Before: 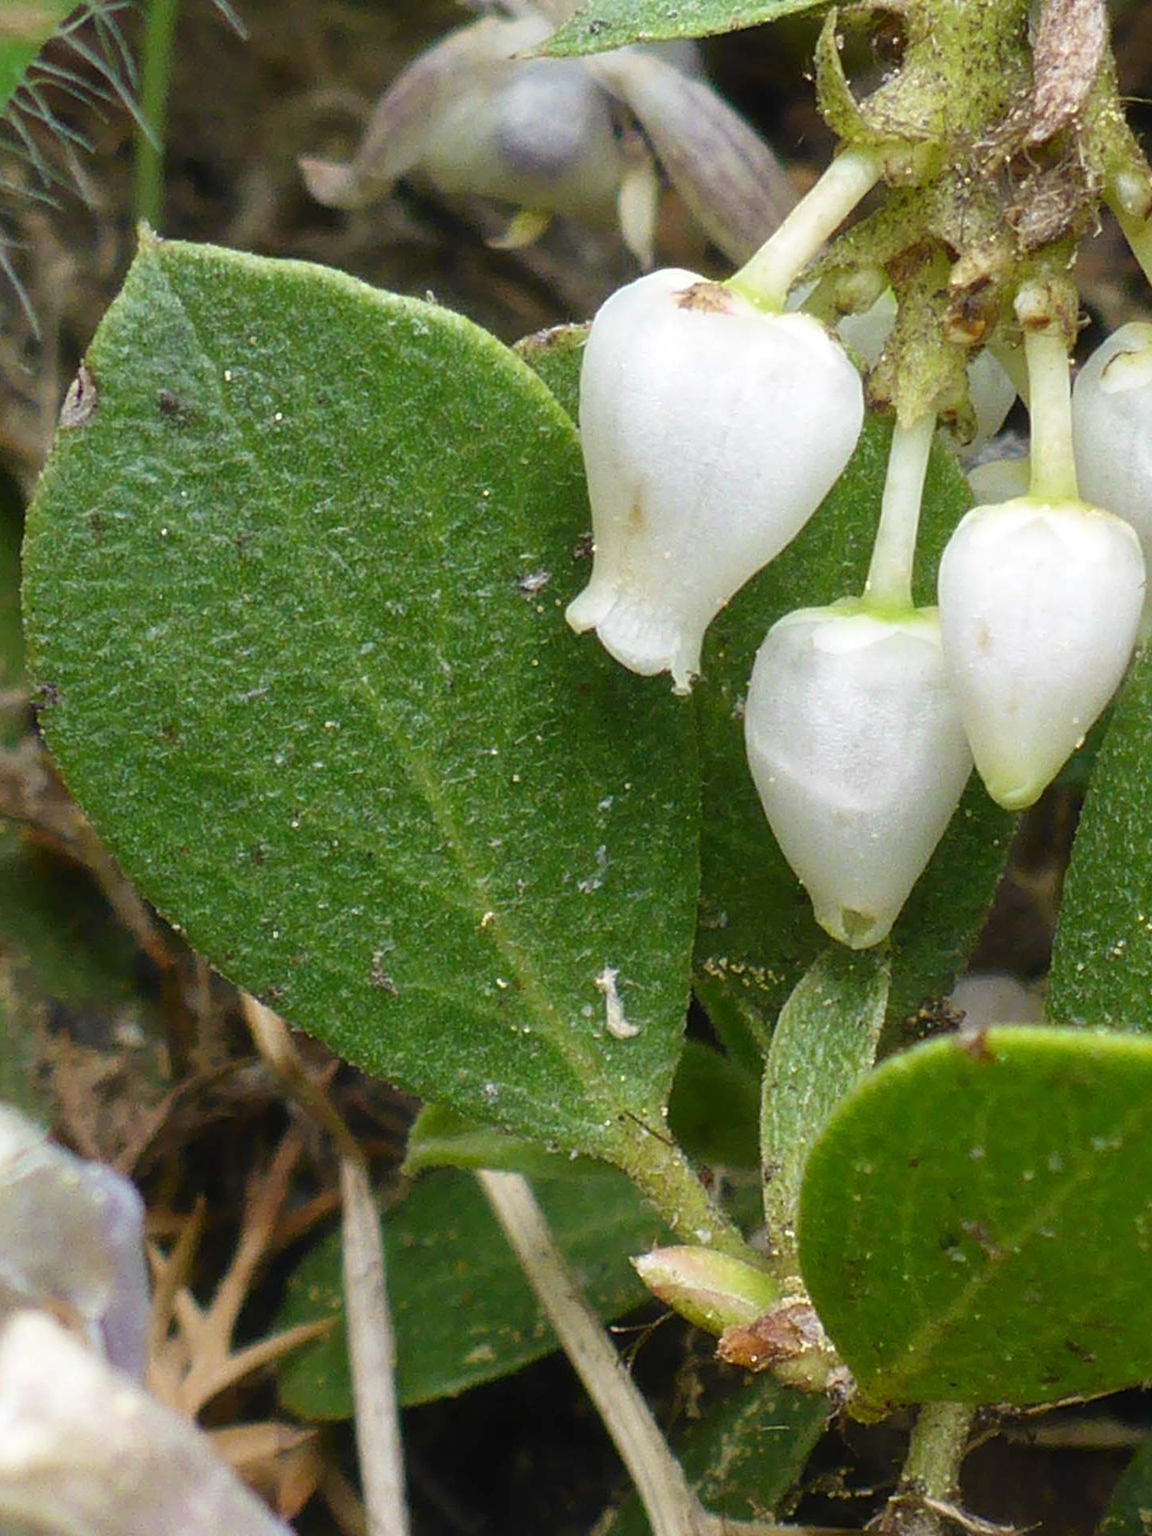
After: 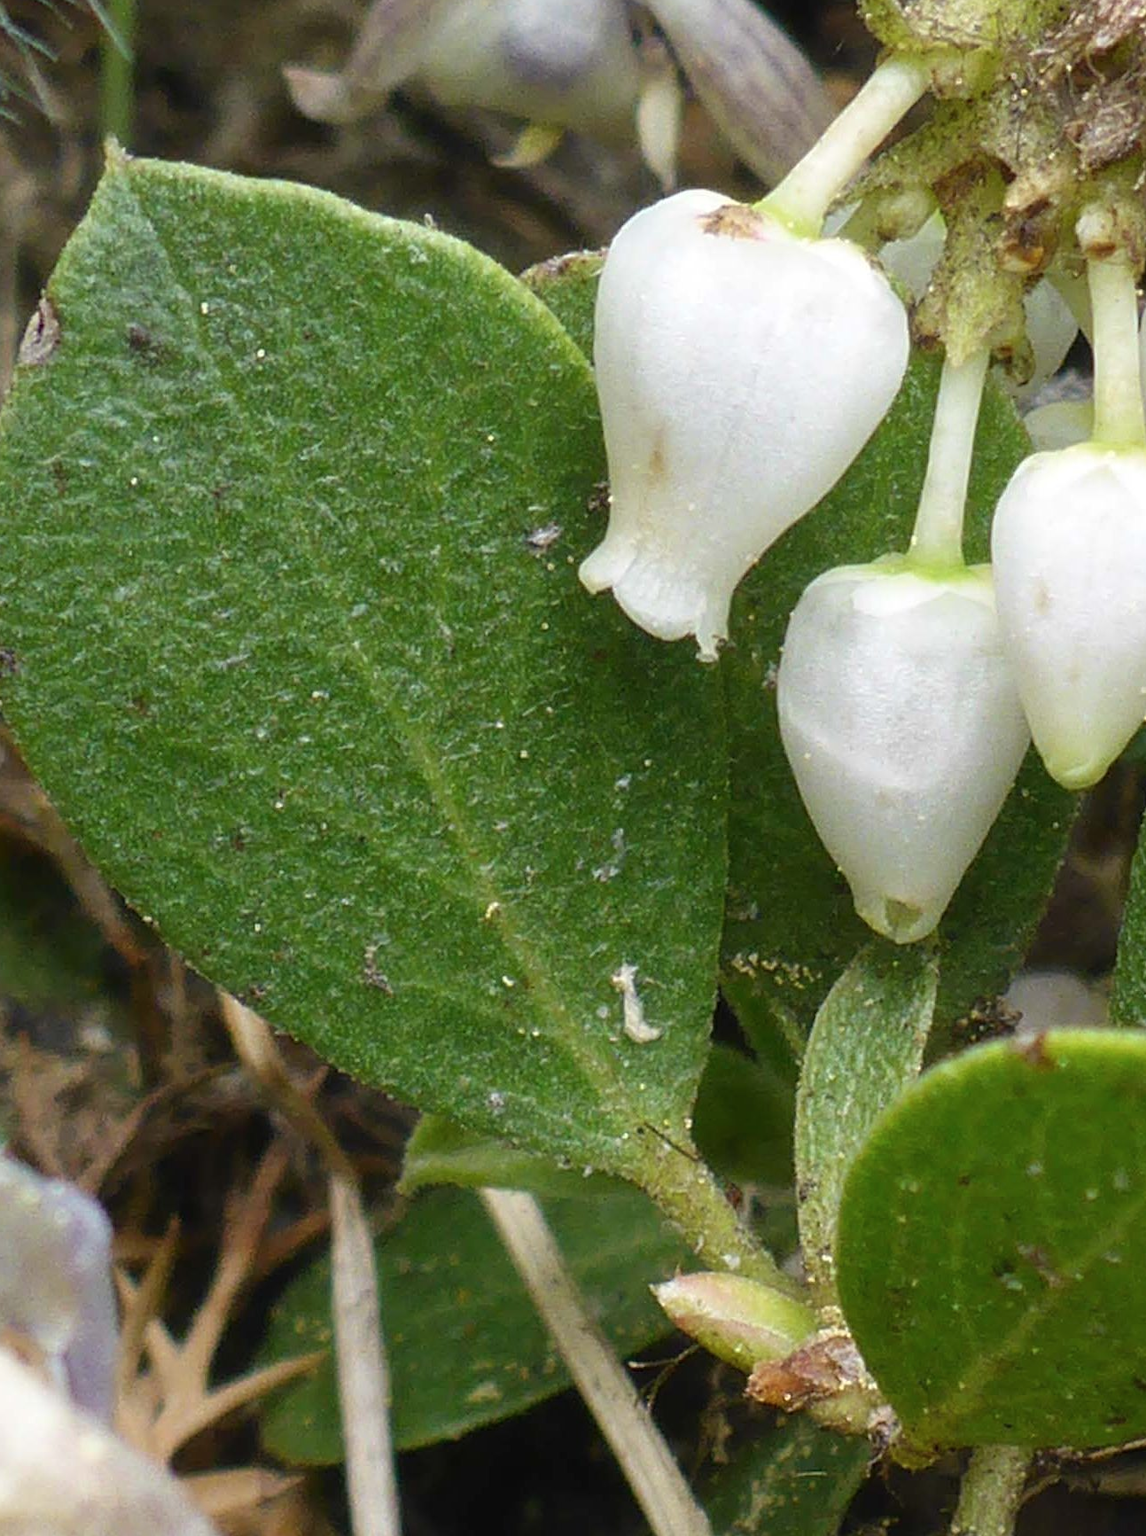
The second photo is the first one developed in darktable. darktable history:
crop: left 3.775%, top 6.387%, right 6.295%, bottom 3.338%
contrast brightness saturation: saturation -0.051
